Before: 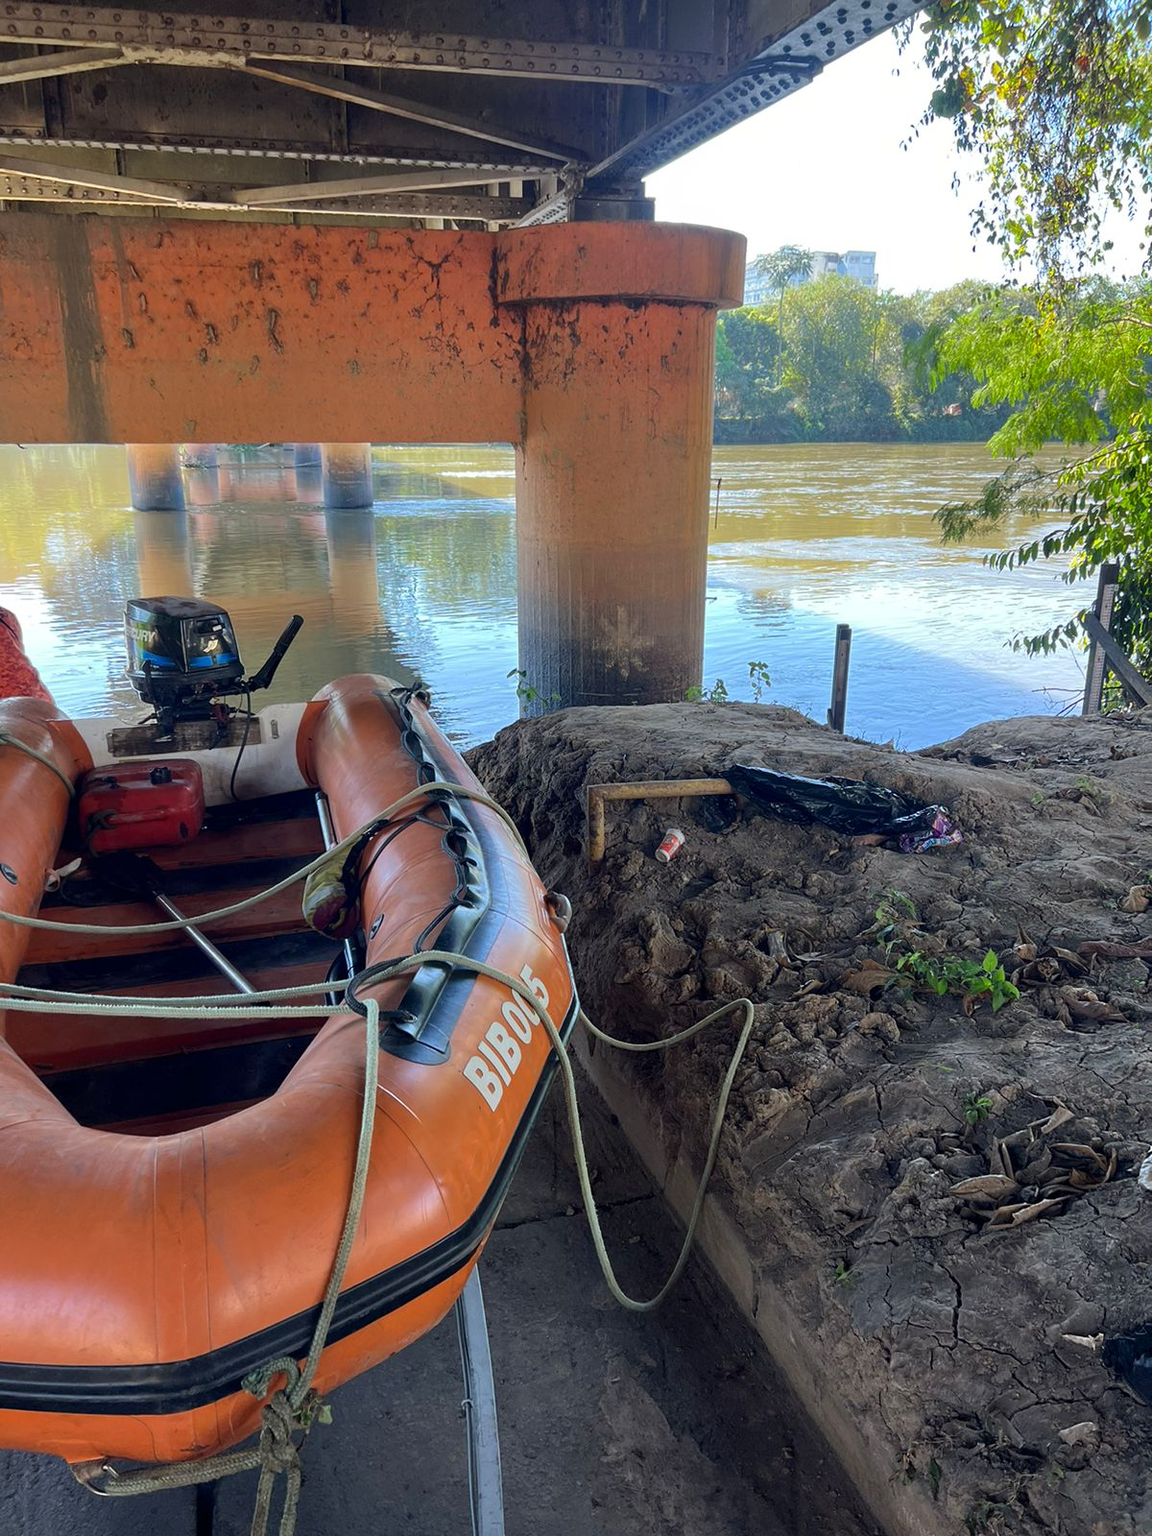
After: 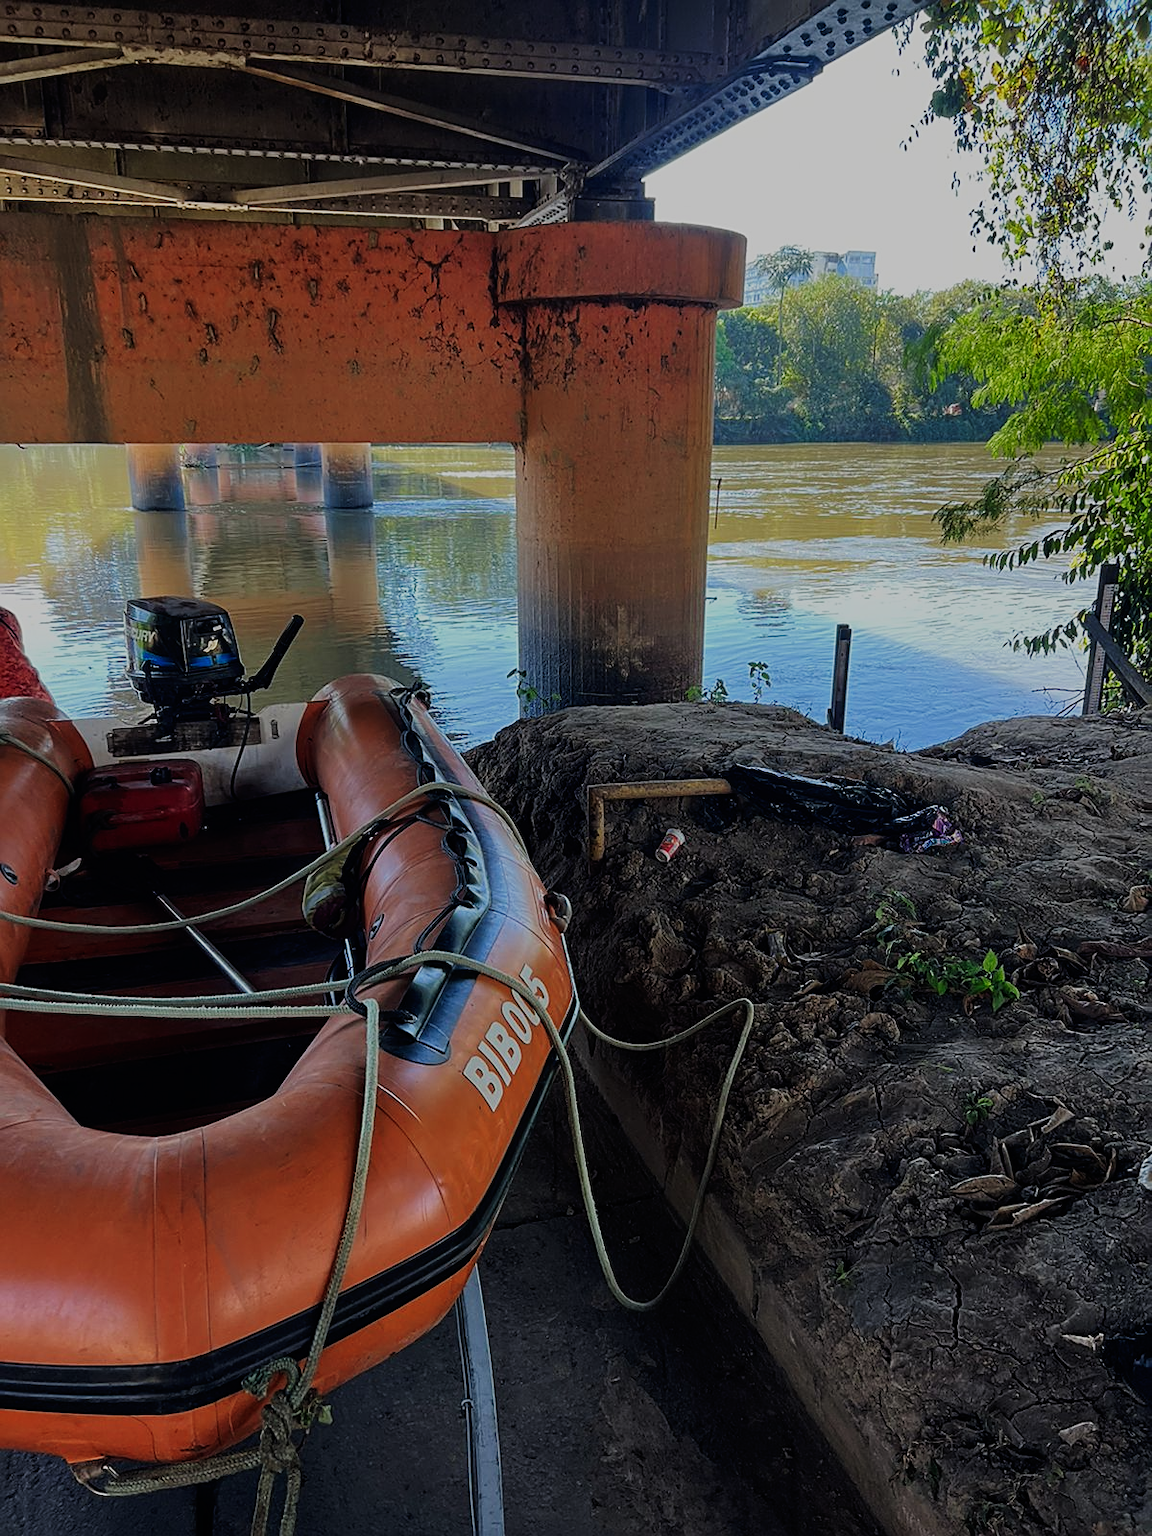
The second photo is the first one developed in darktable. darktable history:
color balance rgb: perceptual brilliance grading › global brilliance -48.39%
base curve: curves: ch0 [(0, 0) (0.007, 0.004) (0.027, 0.03) (0.046, 0.07) (0.207, 0.54) (0.442, 0.872) (0.673, 0.972) (1, 1)], preserve colors none
sharpen: on, module defaults
